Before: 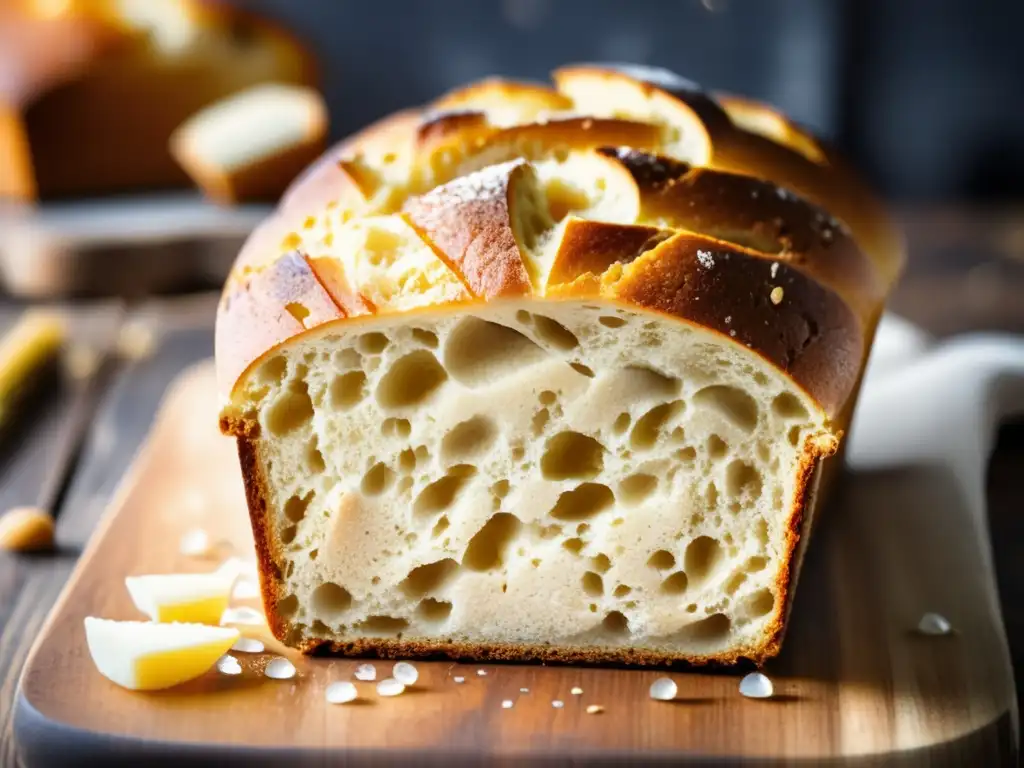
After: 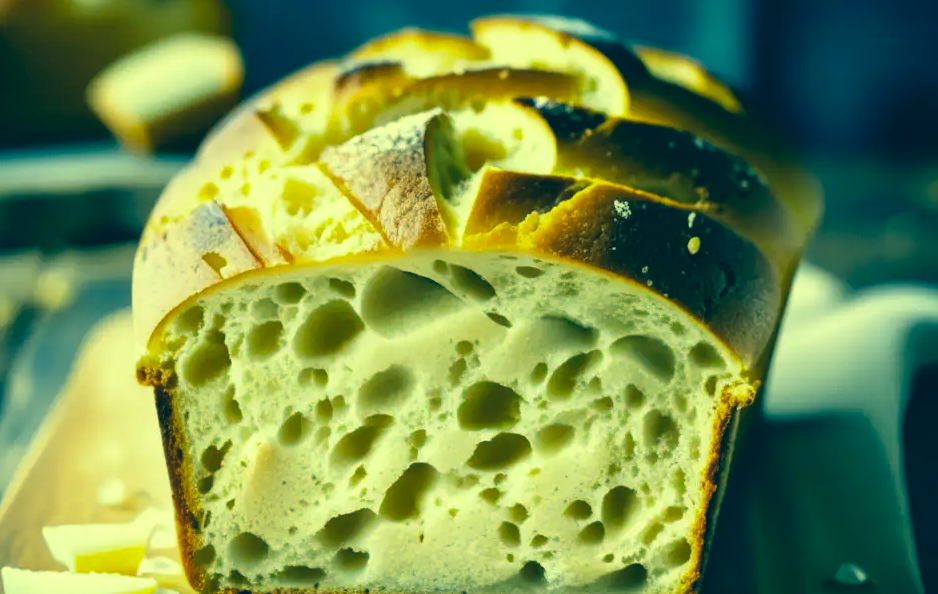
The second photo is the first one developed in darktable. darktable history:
crop: left 8.155%, top 6.611%, bottom 15.385%
color correction: highlights a* -15.58, highlights b* 40, shadows a* -40, shadows b* -26.18
local contrast: mode bilateral grid, contrast 10, coarseness 25, detail 110%, midtone range 0.2
